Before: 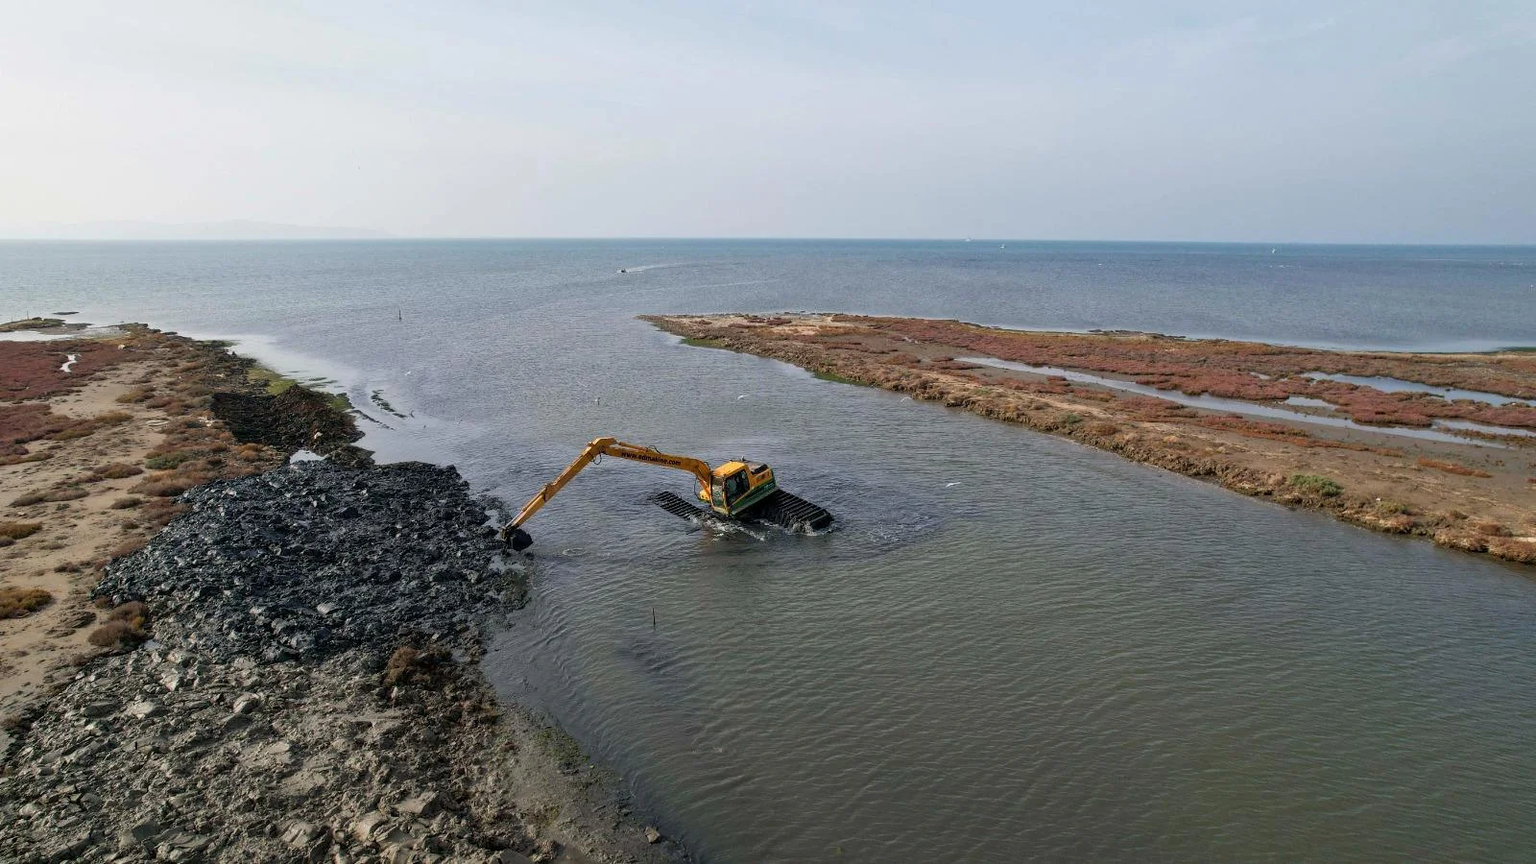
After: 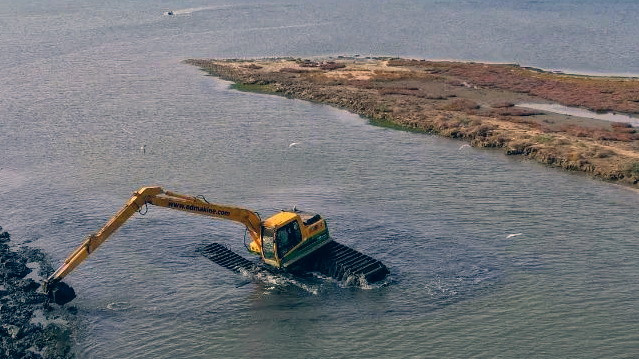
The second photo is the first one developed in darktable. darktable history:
crop: left 30%, top 30%, right 30%, bottom 30%
color correction: highlights a* 10.32, highlights b* 14.66, shadows a* -9.59, shadows b* -15.02
